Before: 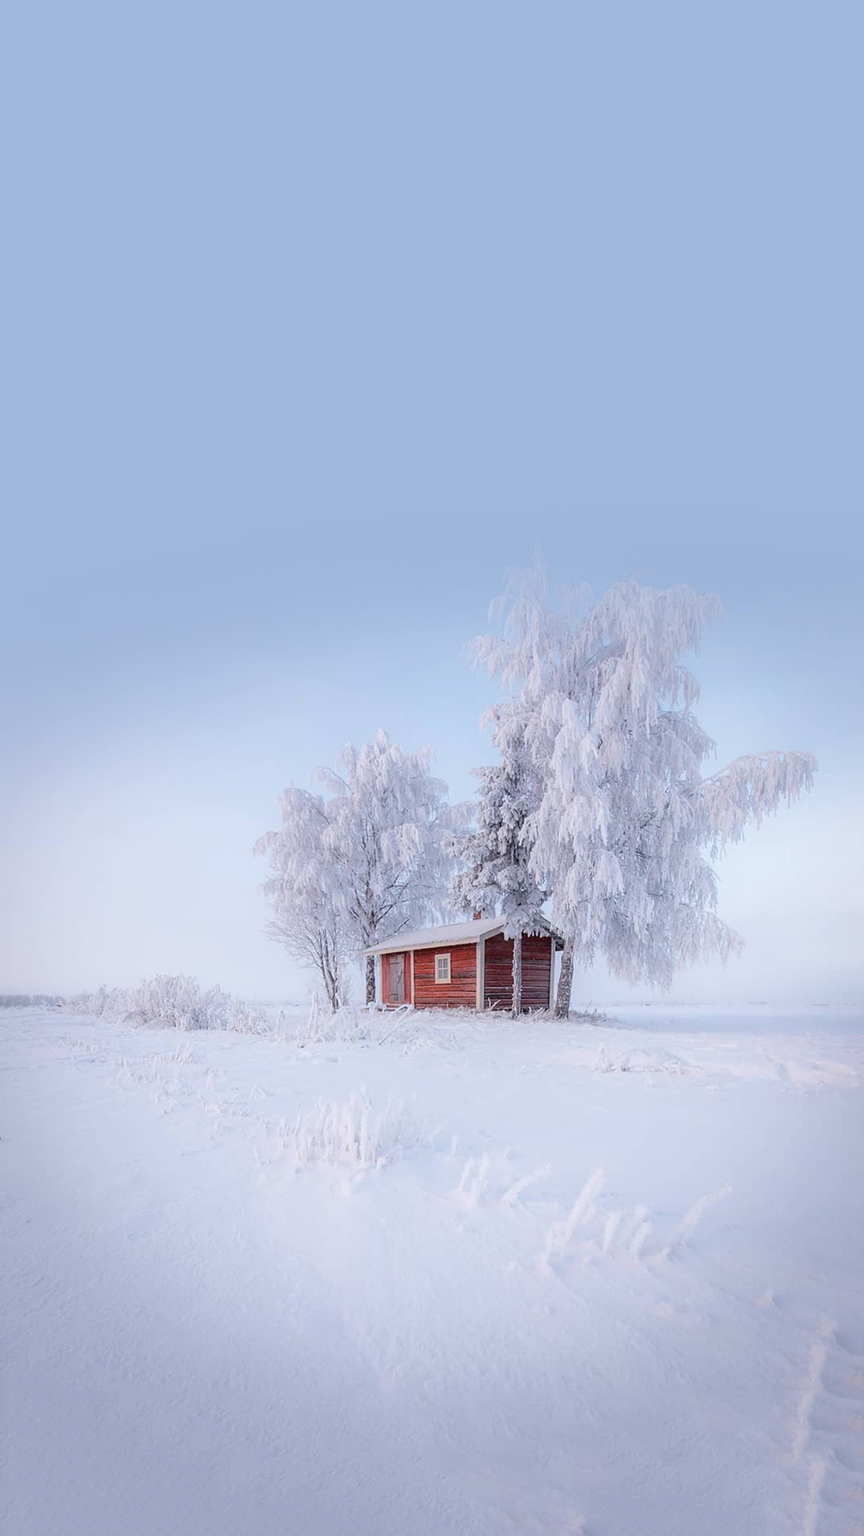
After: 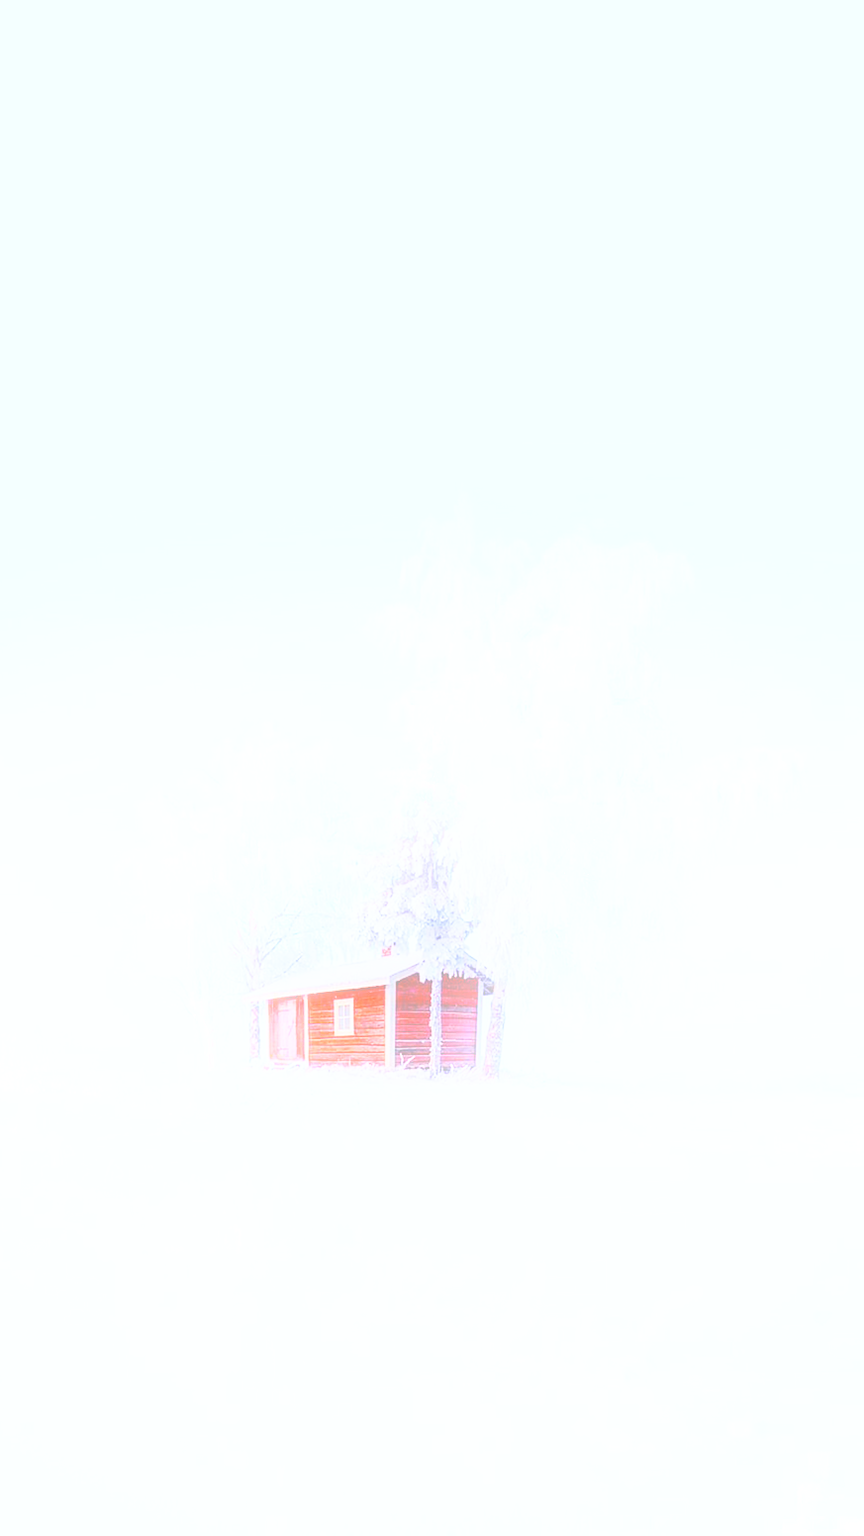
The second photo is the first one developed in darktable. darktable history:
bloom: size 16%, threshold 98%, strength 20%
base curve: curves: ch0 [(0, 0) (0.007, 0.004) (0.027, 0.03) (0.046, 0.07) (0.207, 0.54) (0.442, 0.872) (0.673, 0.972) (1, 1)], preserve colors none
crop: left 19.159%, top 9.58%, bottom 9.58%
tone curve: curves: ch0 [(0, 0) (0.227, 0.17) (0.766, 0.774) (1, 1)]; ch1 [(0, 0) (0.114, 0.127) (0.437, 0.452) (0.498, 0.495) (0.579, 0.576) (1, 1)]; ch2 [(0, 0) (0.233, 0.259) (0.493, 0.492) (0.568, 0.579) (1, 1)], color space Lab, independent channels, preserve colors none
